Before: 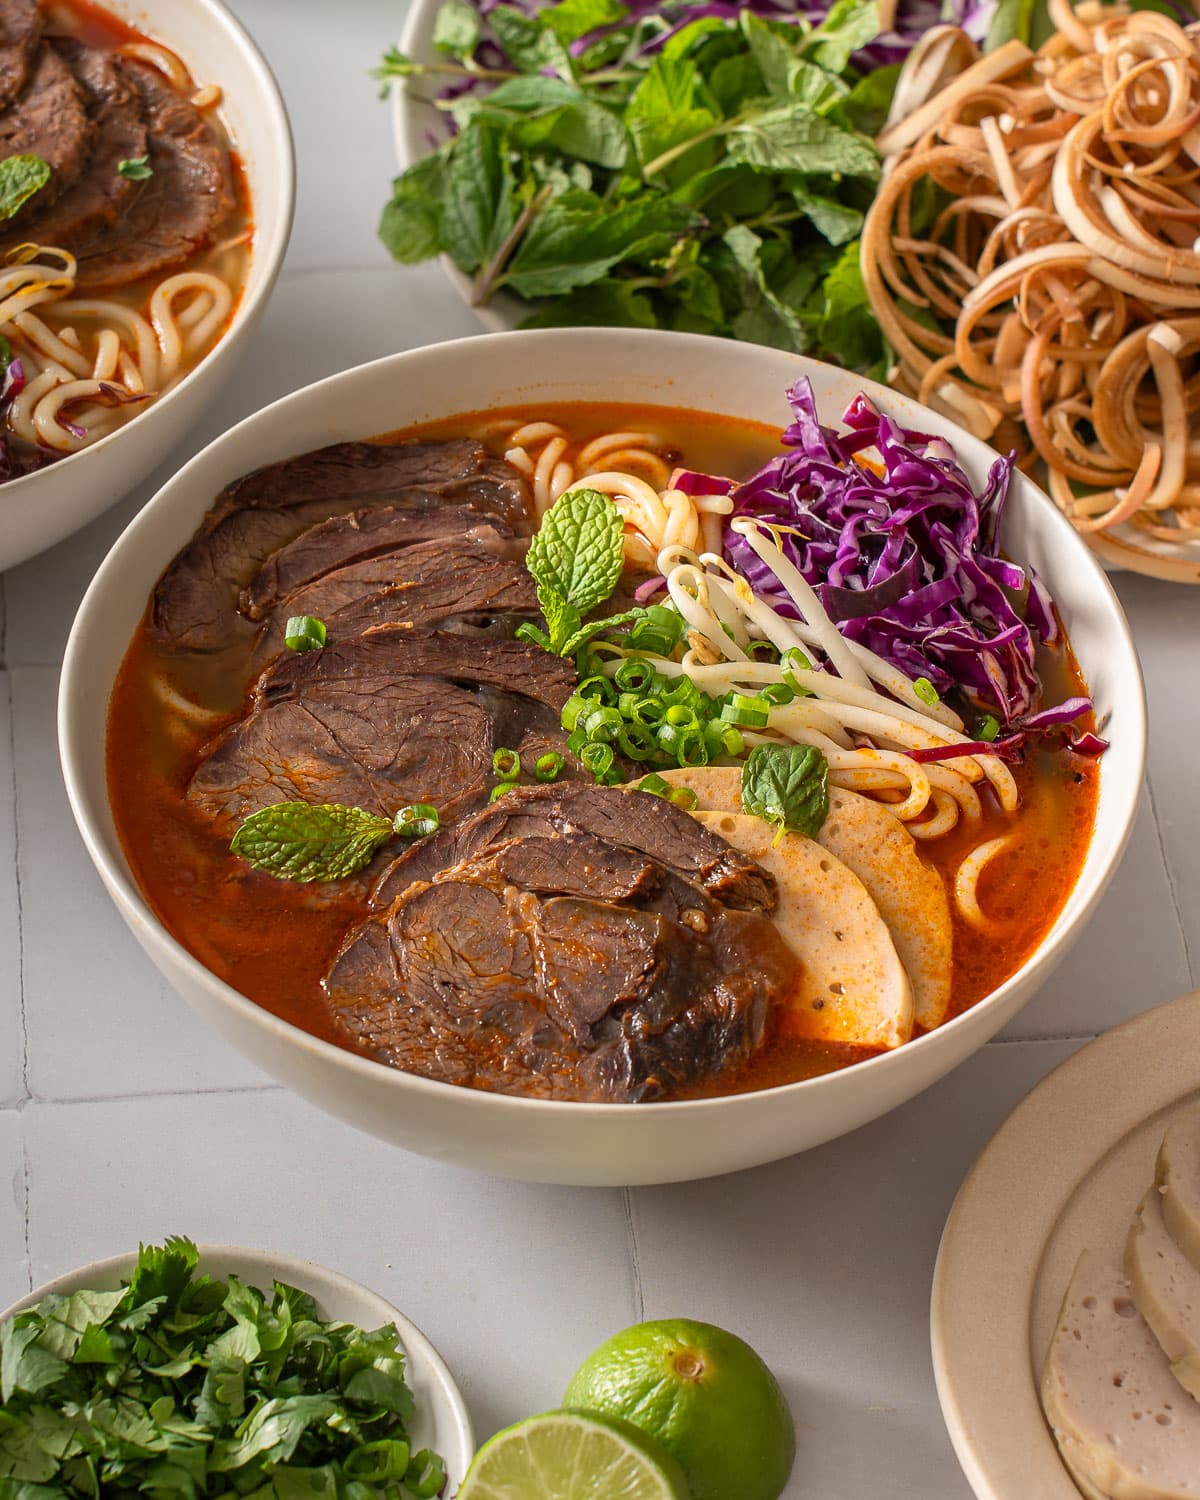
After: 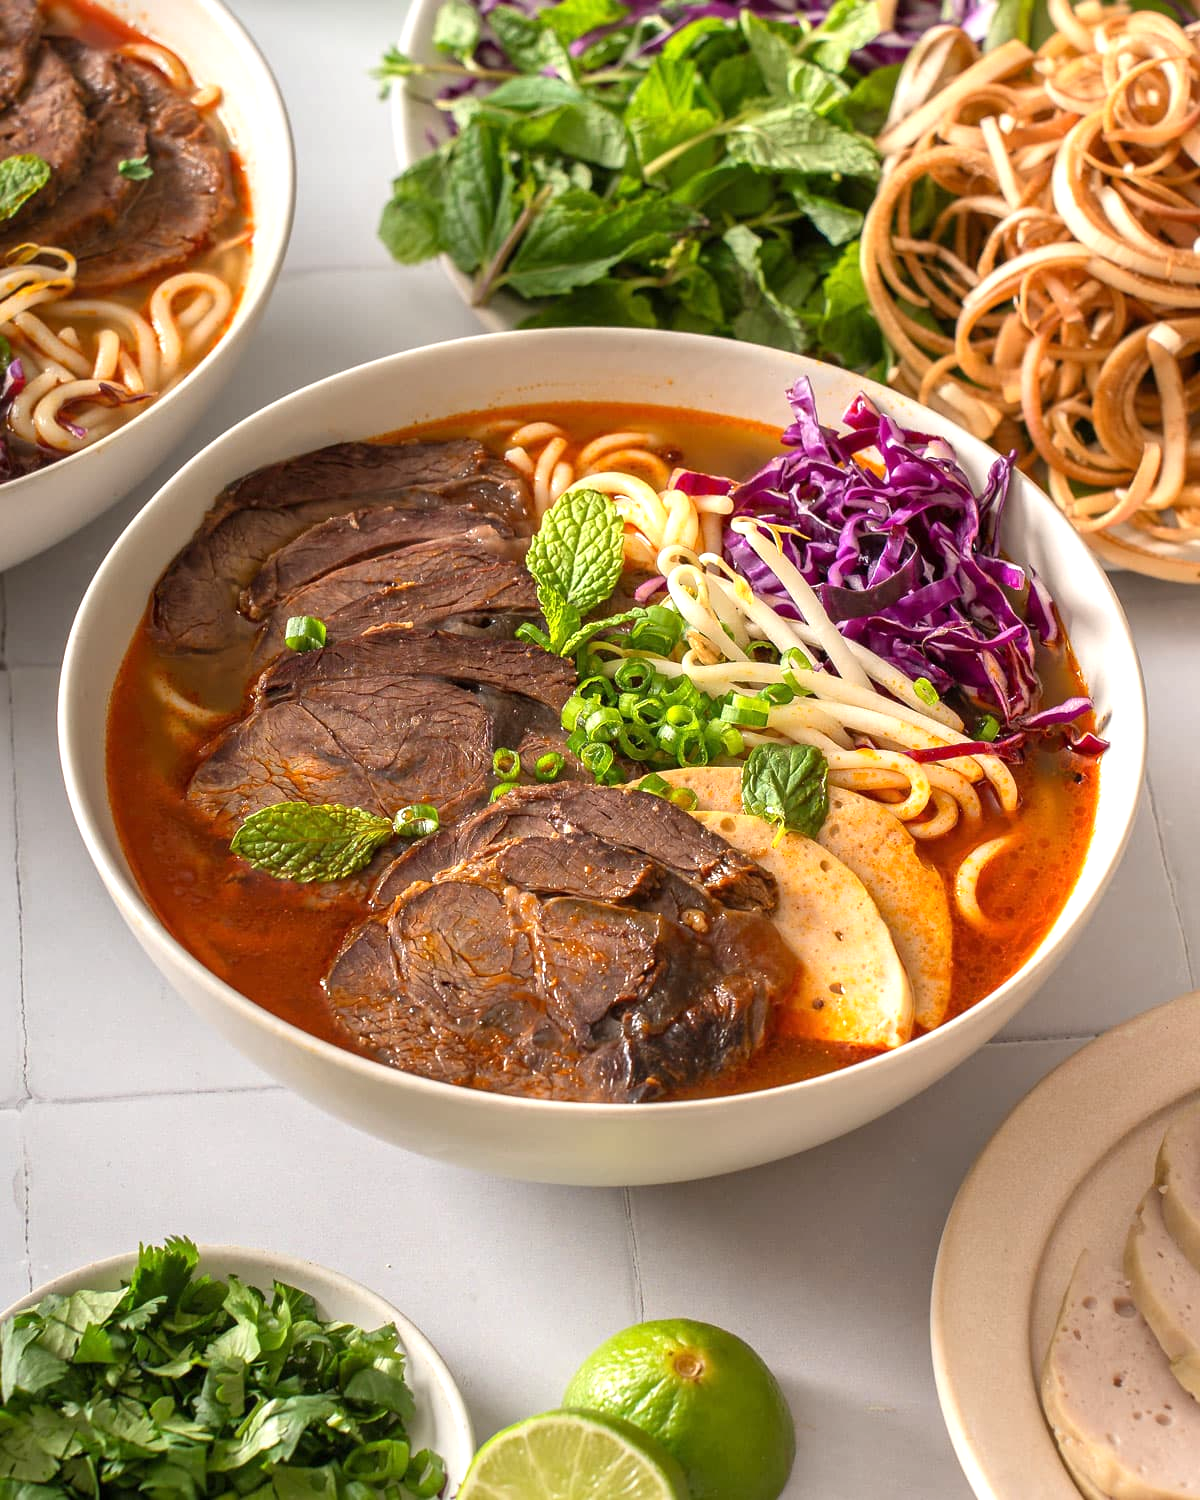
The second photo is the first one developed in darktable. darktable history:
exposure: exposure 0.559 EV, compensate highlight preservation false
tone equalizer: on, module defaults
